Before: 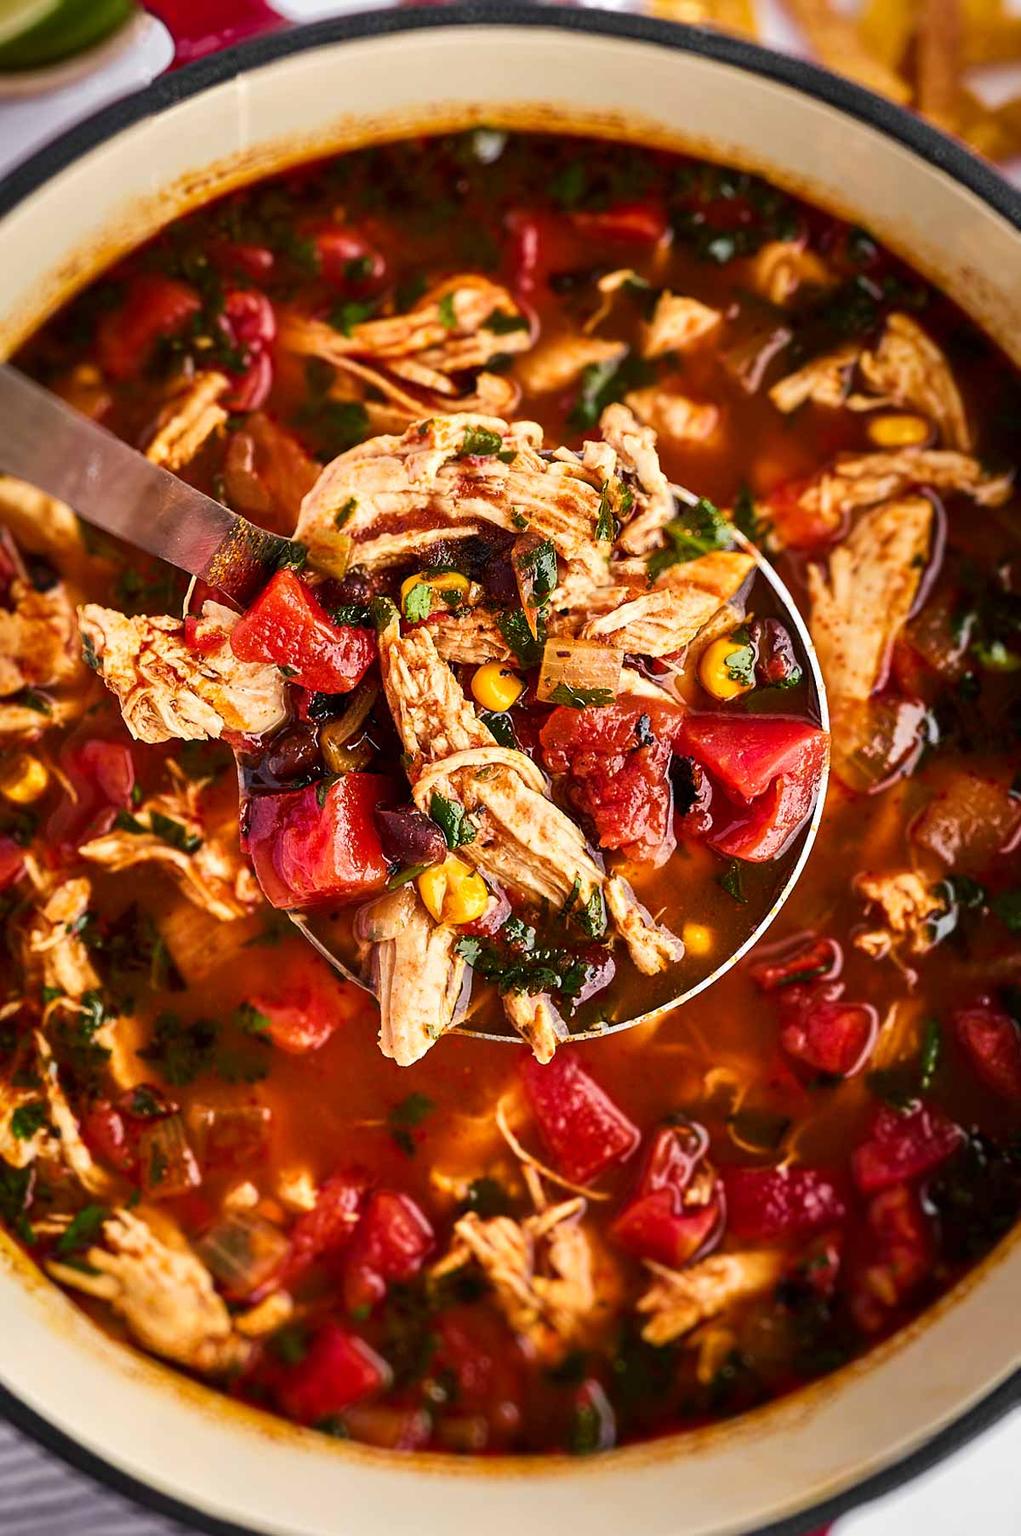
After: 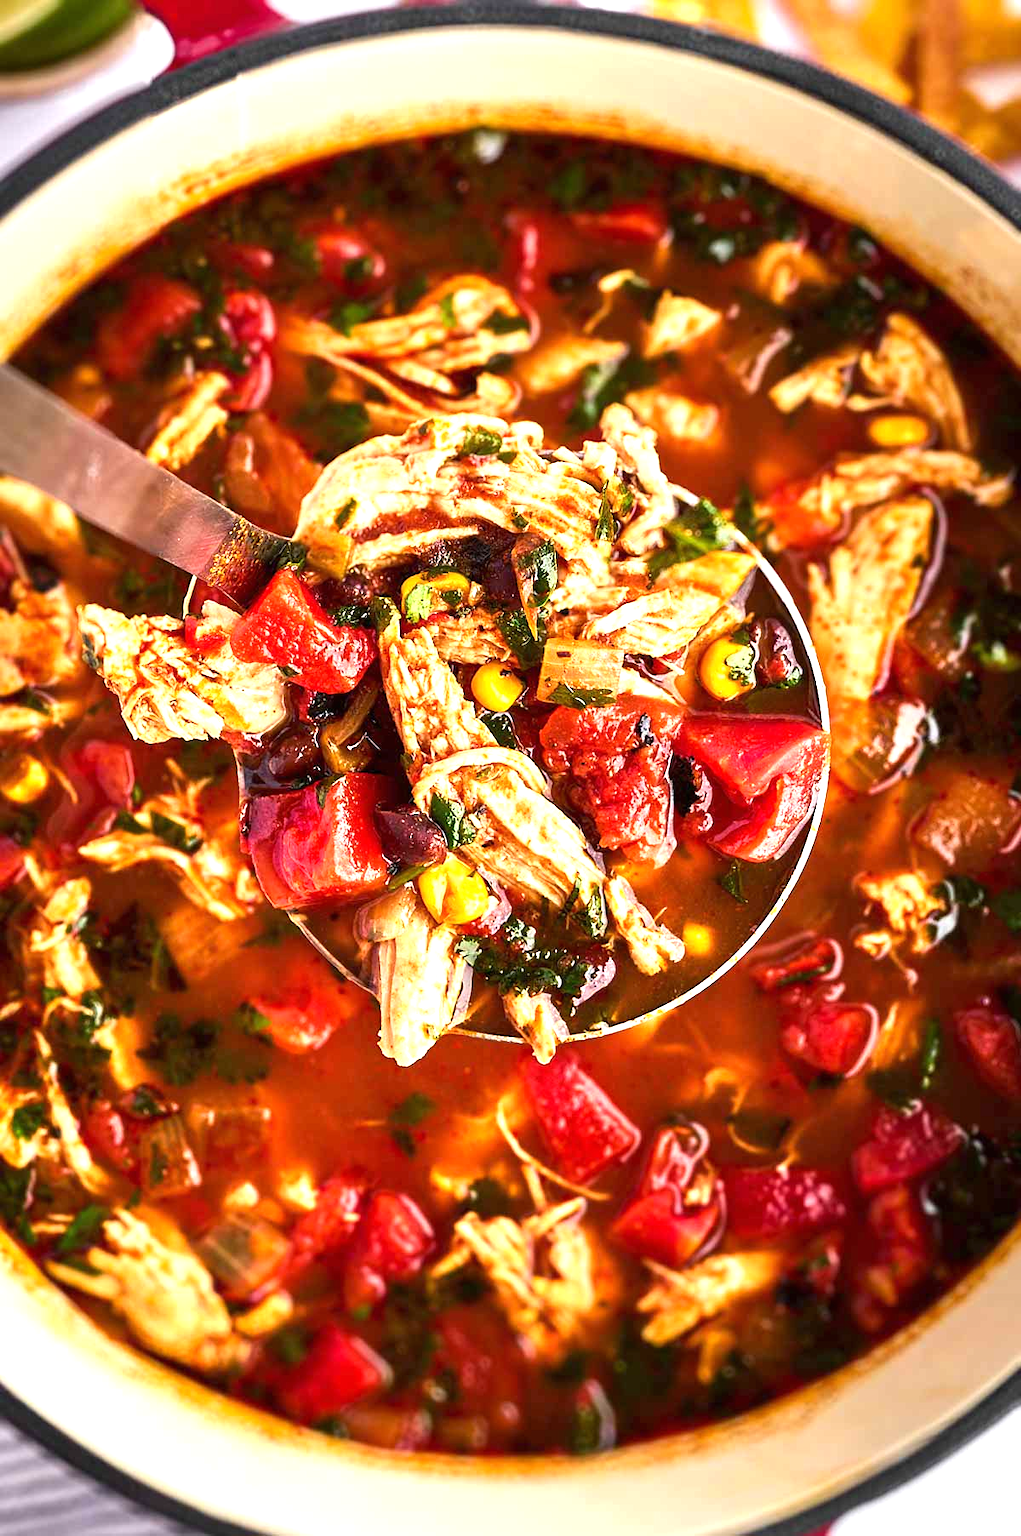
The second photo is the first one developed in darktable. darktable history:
tone equalizer: on, module defaults
exposure: black level correction 0, exposure 0.9 EV, compensate highlight preservation false
